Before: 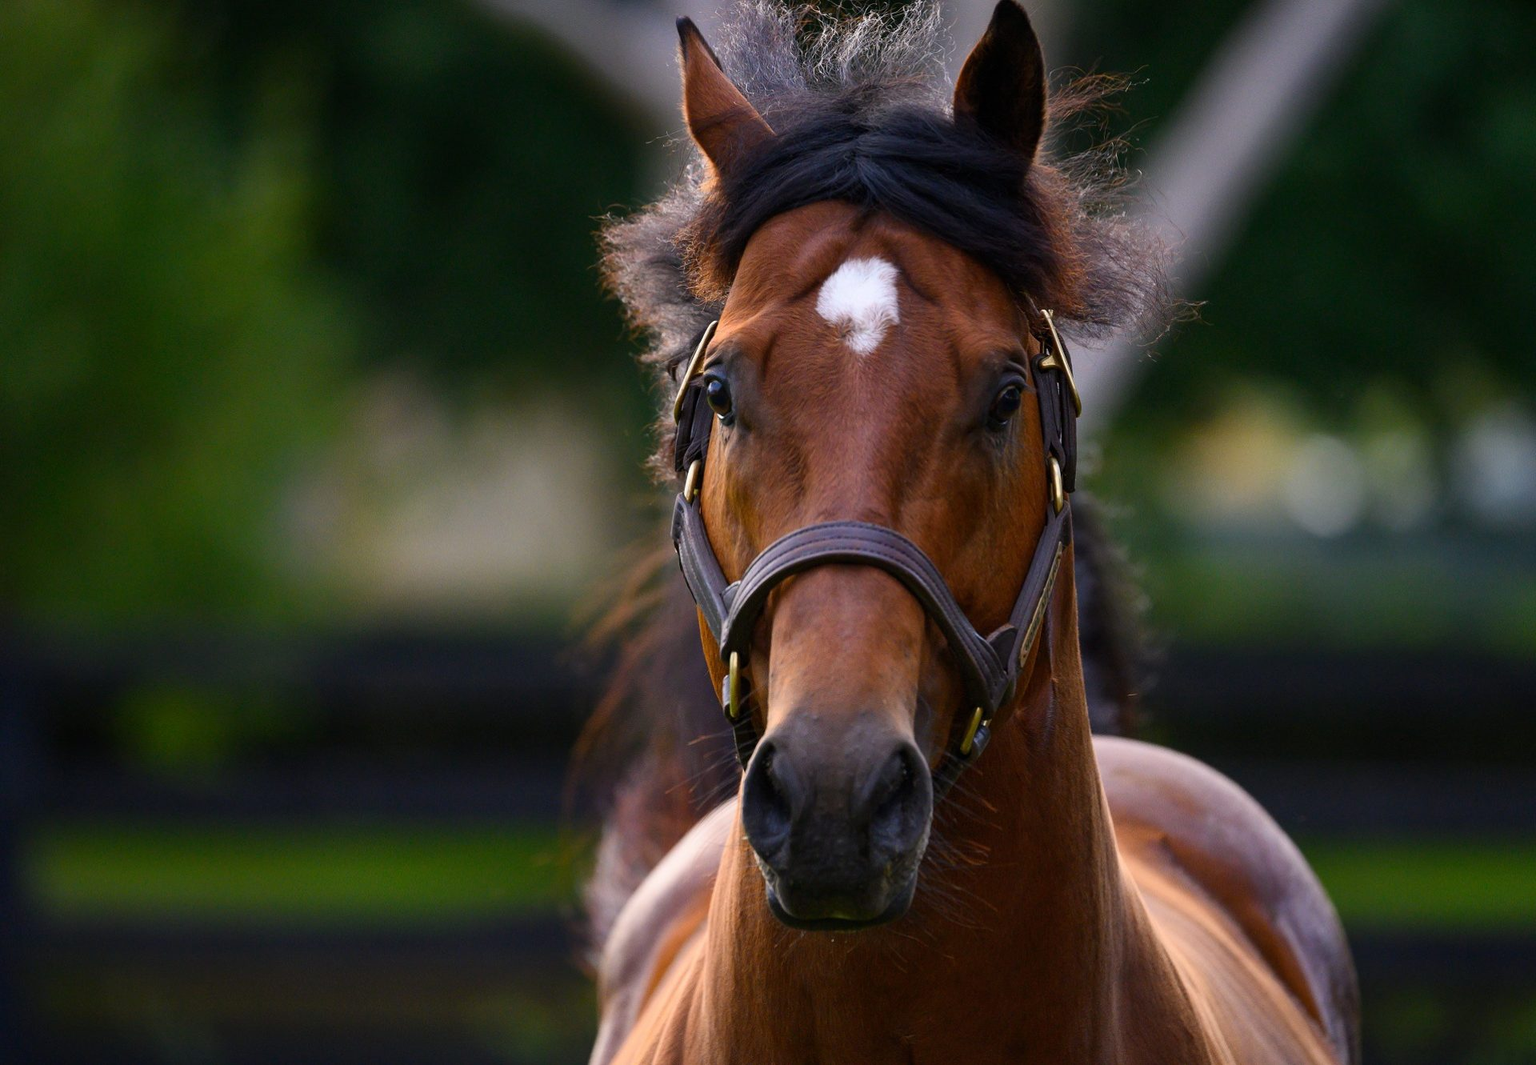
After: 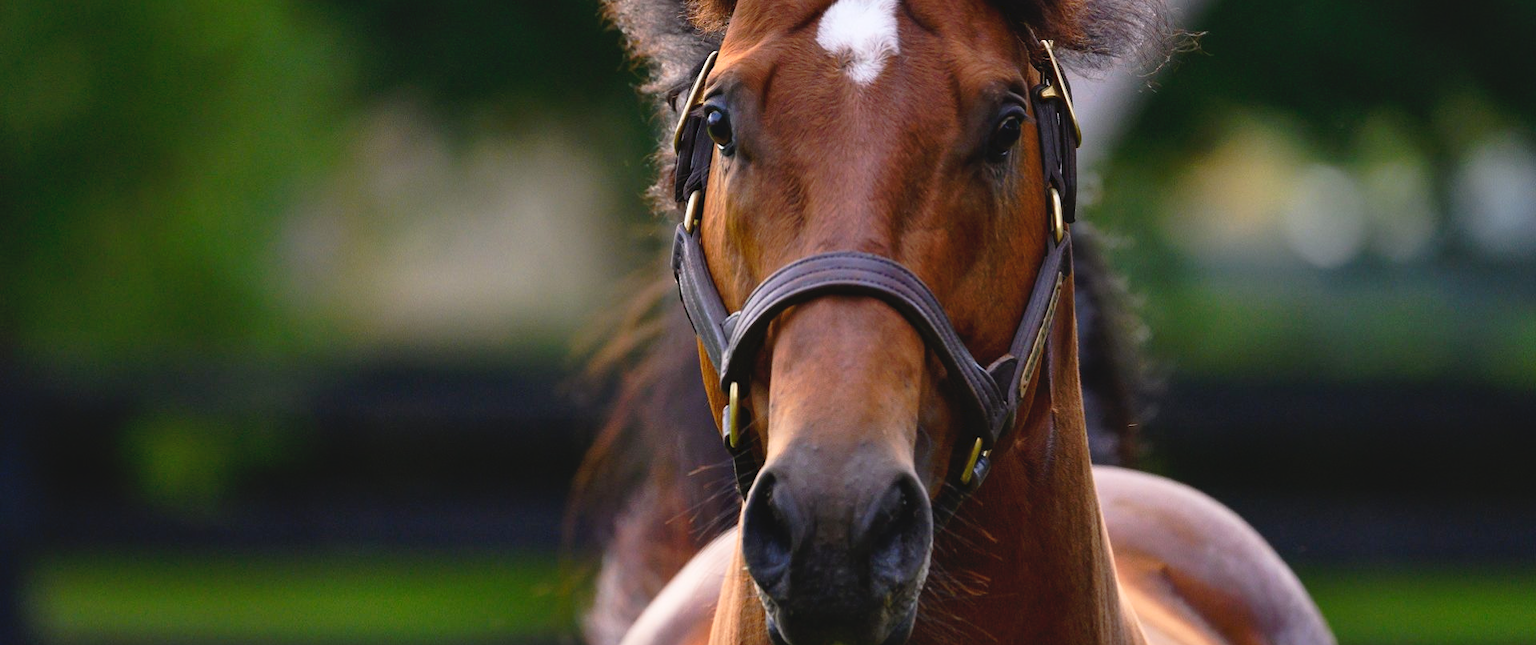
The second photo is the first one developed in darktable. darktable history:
exposure: compensate highlight preservation false
shadows and highlights: shadows 32, highlights -32, soften with gaussian
crop and rotate: top 25.357%, bottom 13.942%
tone curve: curves: ch0 [(0, 0) (0.003, 0.049) (0.011, 0.051) (0.025, 0.055) (0.044, 0.065) (0.069, 0.081) (0.1, 0.11) (0.136, 0.15) (0.177, 0.195) (0.224, 0.242) (0.277, 0.308) (0.335, 0.375) (0.399, 0.436) (0.468, 0.5) (0.543, 0.574) (0.623, 0.665) (0.709, 0.761) (0.801, 0.851) (0.898, 0.933) (1, 1)], preserve colors none
